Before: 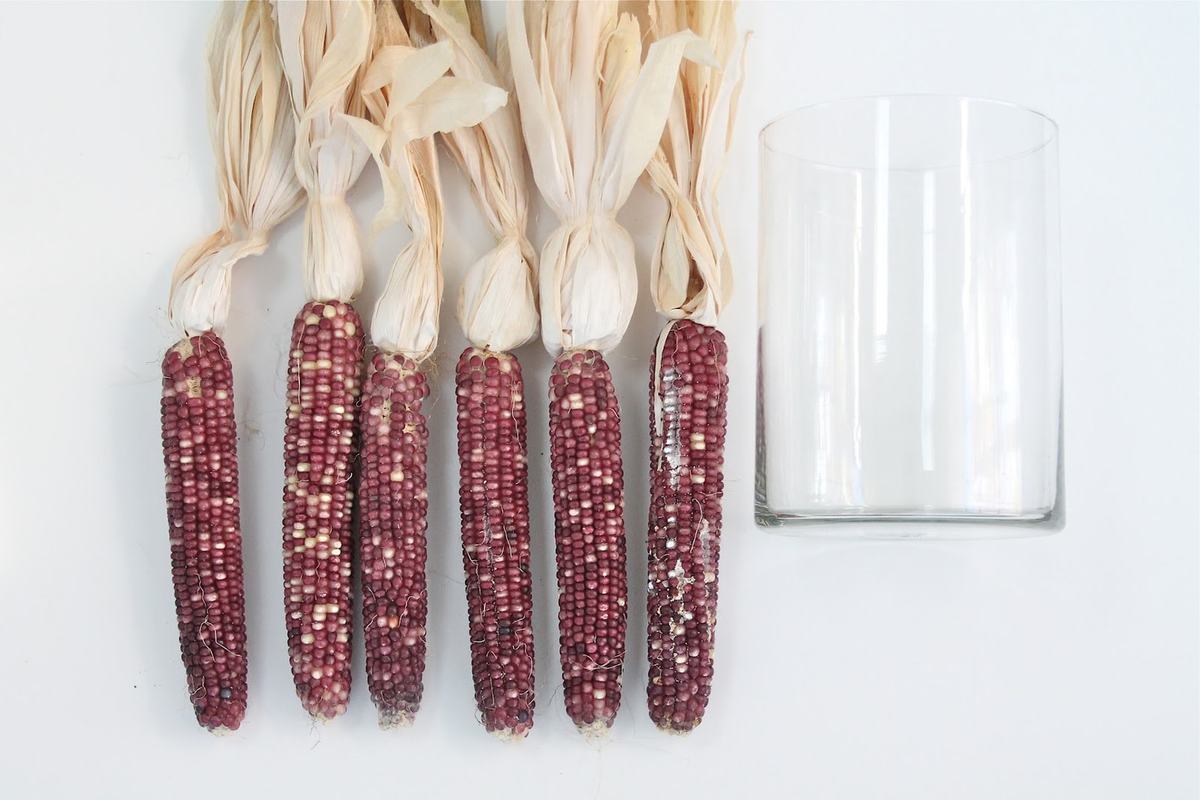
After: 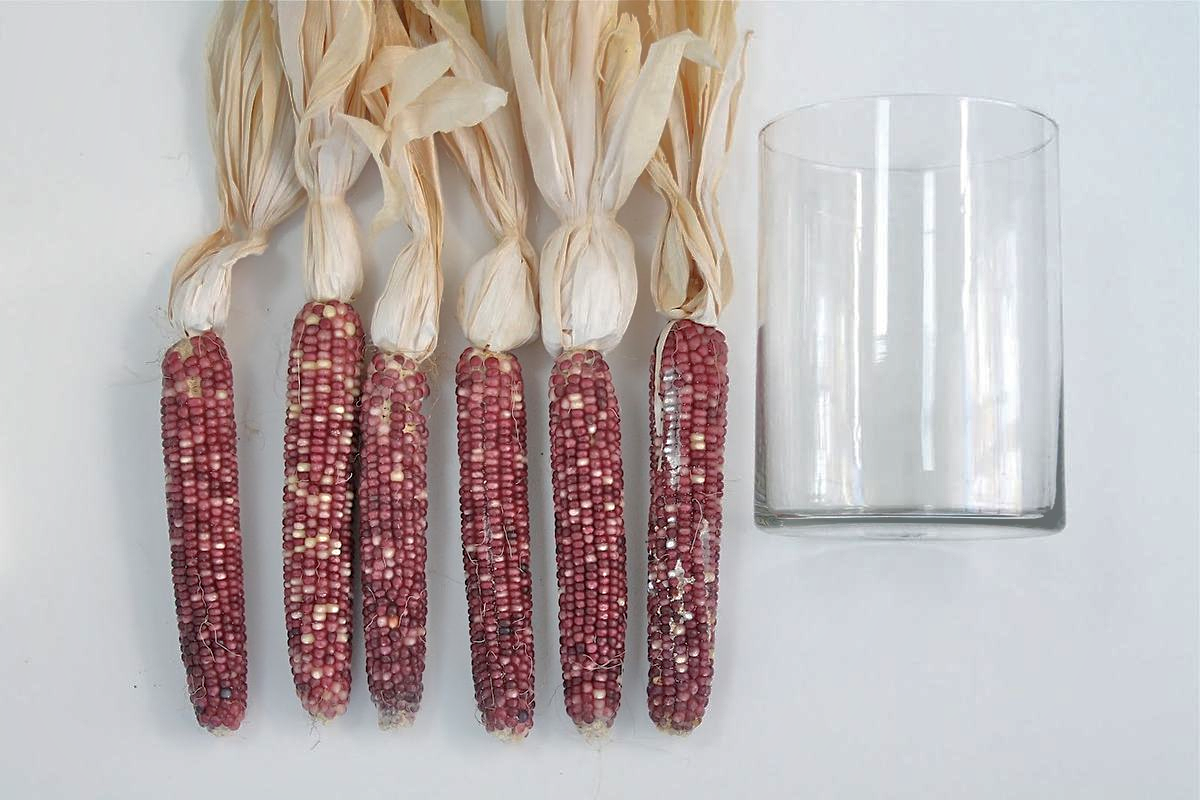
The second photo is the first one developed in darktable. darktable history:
shadows and highlights: shadows 40, highlights -60
sharpen: amount 0.2
